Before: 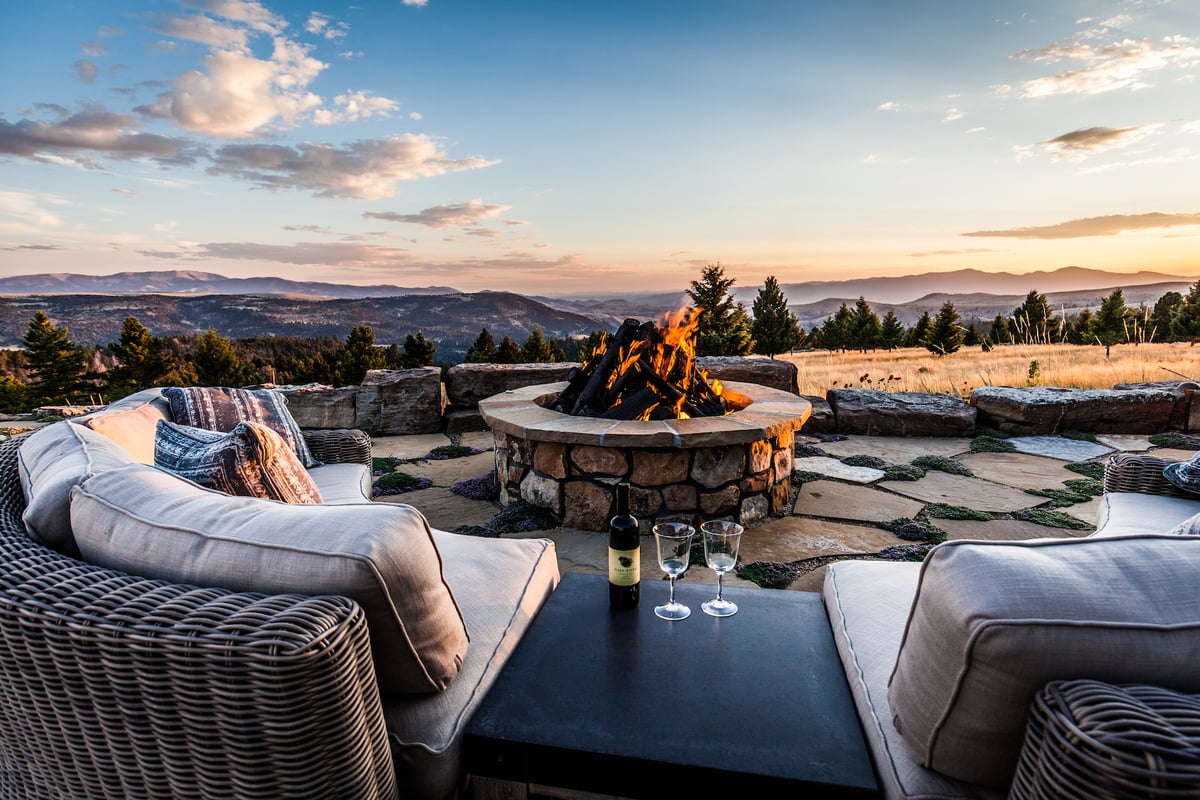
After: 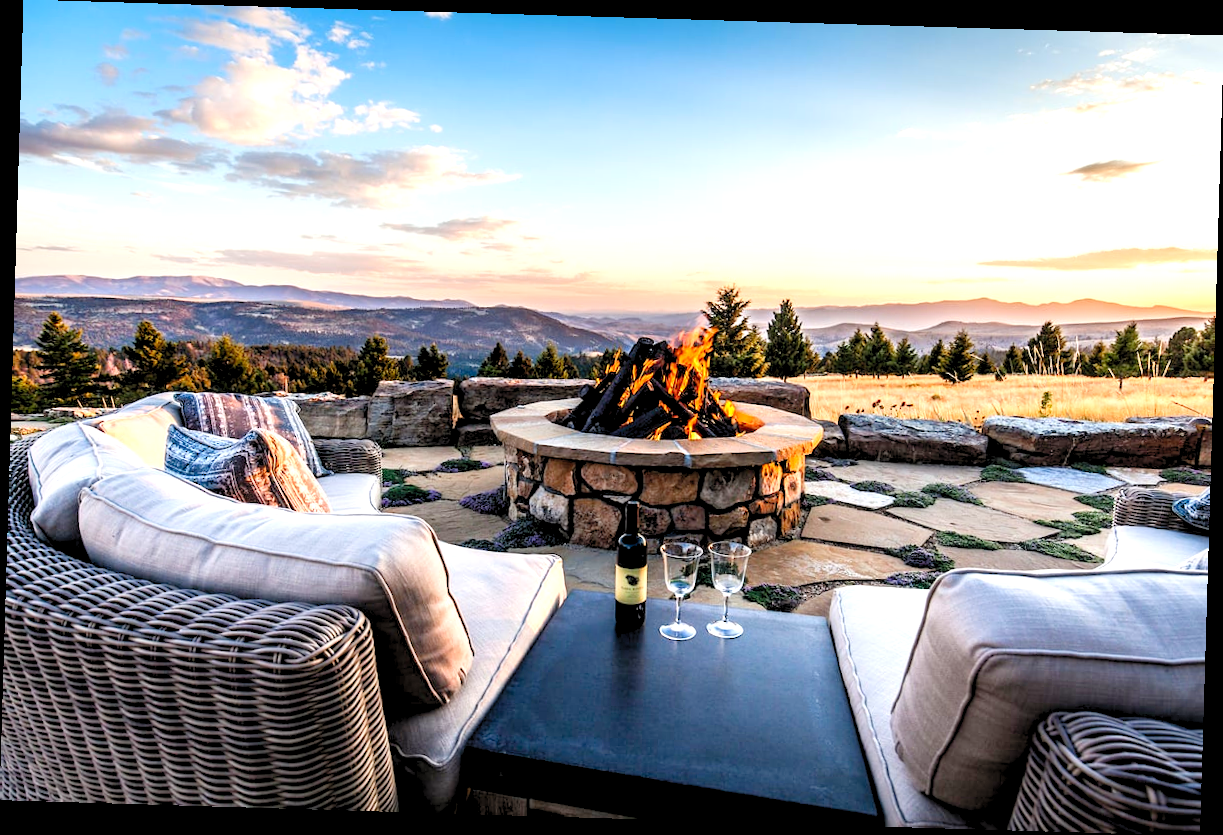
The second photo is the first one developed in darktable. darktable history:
rotate and perspective: rotation 1.72°, automatic cropping off
levels: levels [0.036, 0.364, 0.827]
